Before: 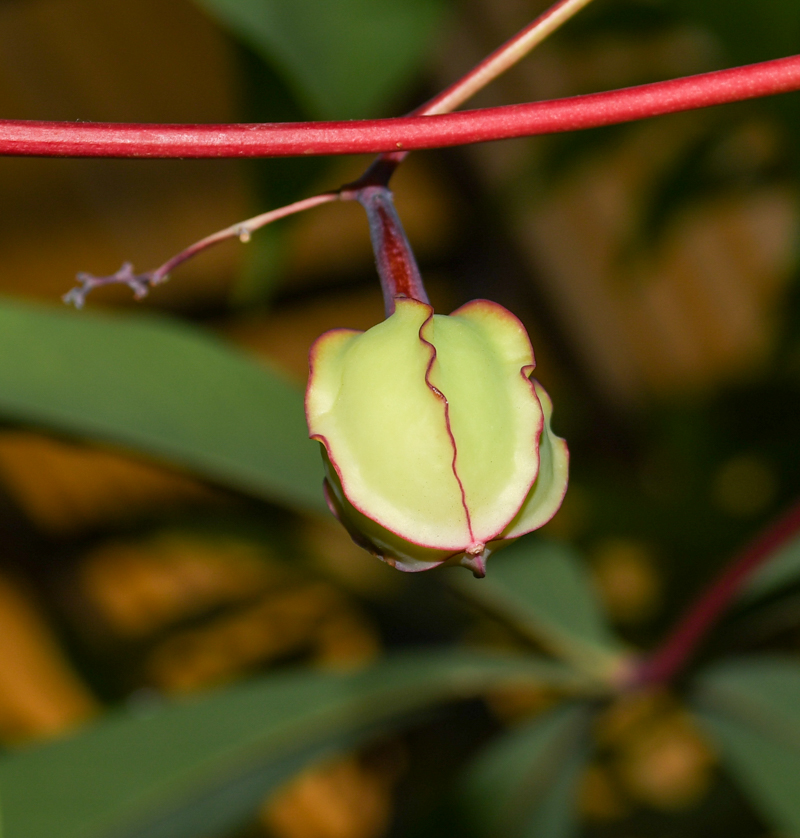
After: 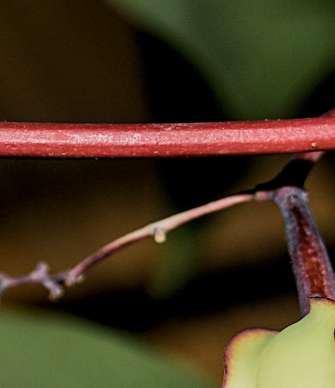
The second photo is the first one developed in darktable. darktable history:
crop and rotate: left 10.817%, top 0.062%, right 47.194%, bottom 53.626%
filmic rgb: black relative exposure -5 EV, hardness 2.88, contrast 1.2
local contrast: on, module defaults
contrast brightness saturation: contrast 0.11, saturation -0.17
sharpen: on, module defaults
